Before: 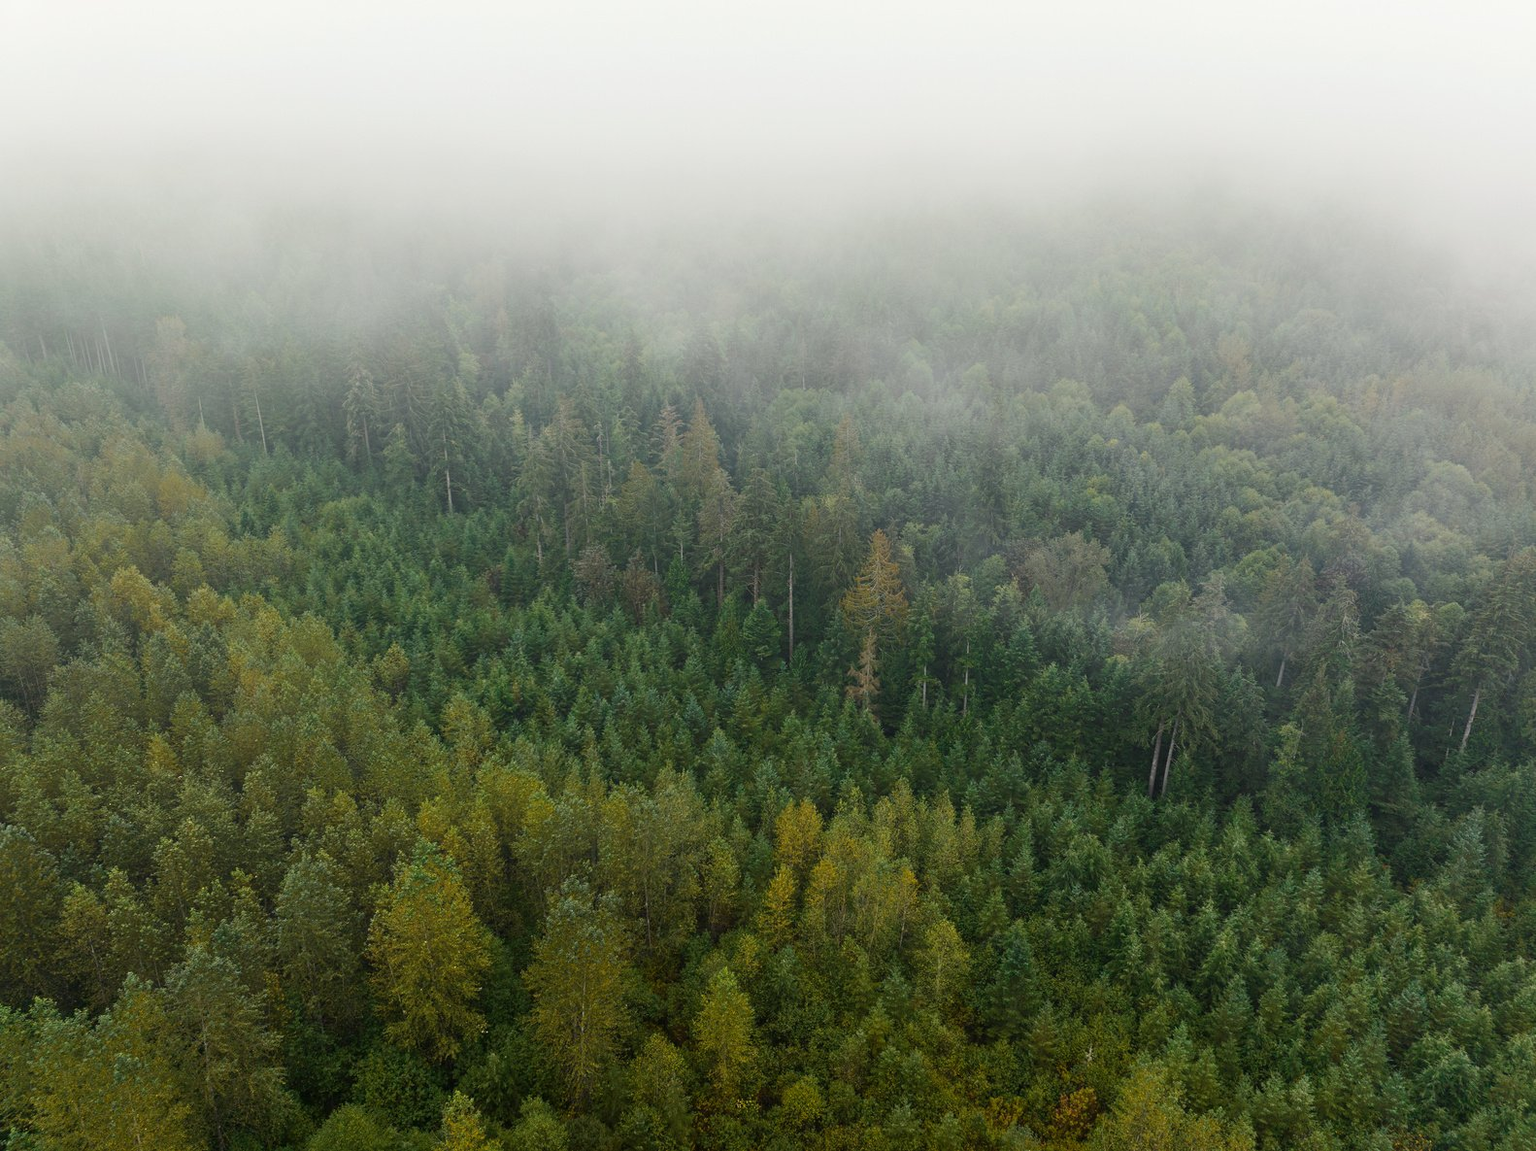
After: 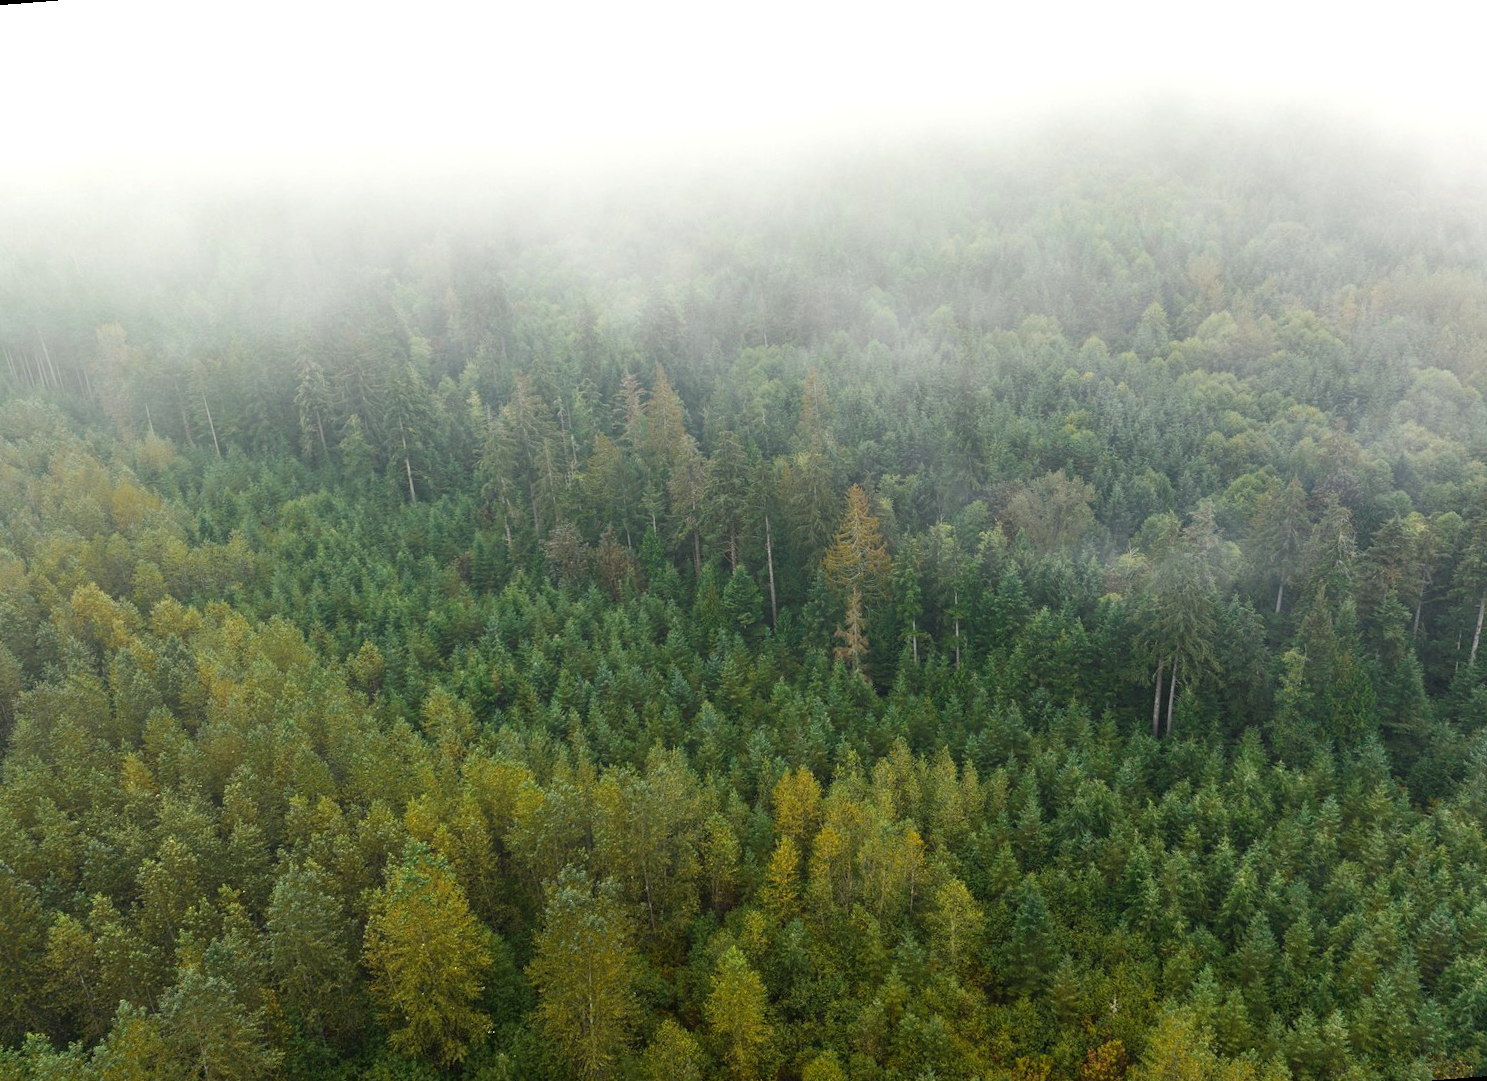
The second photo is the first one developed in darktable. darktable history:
rotate and perspective: rotation -4.57°, crop left 0.054, crop right 0.944, crop top 0.087, crop bottom 0.914
exposure: black level correction 0, exposure 0.5 EV, compensate highlight preservation false
